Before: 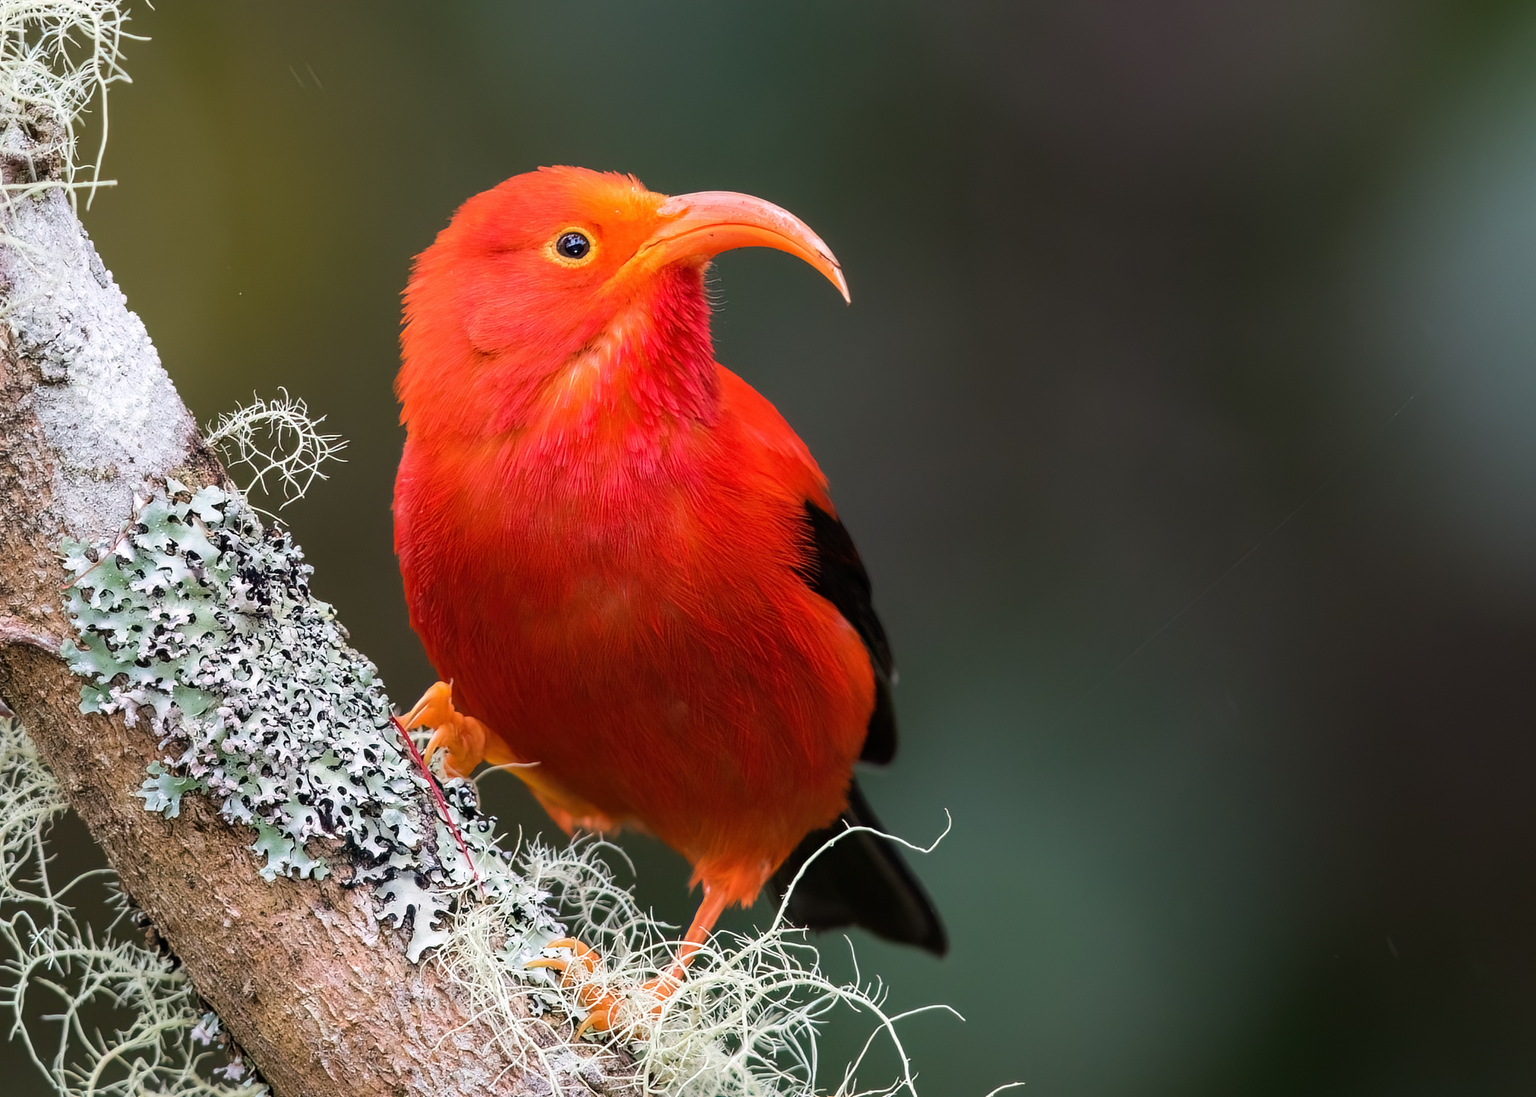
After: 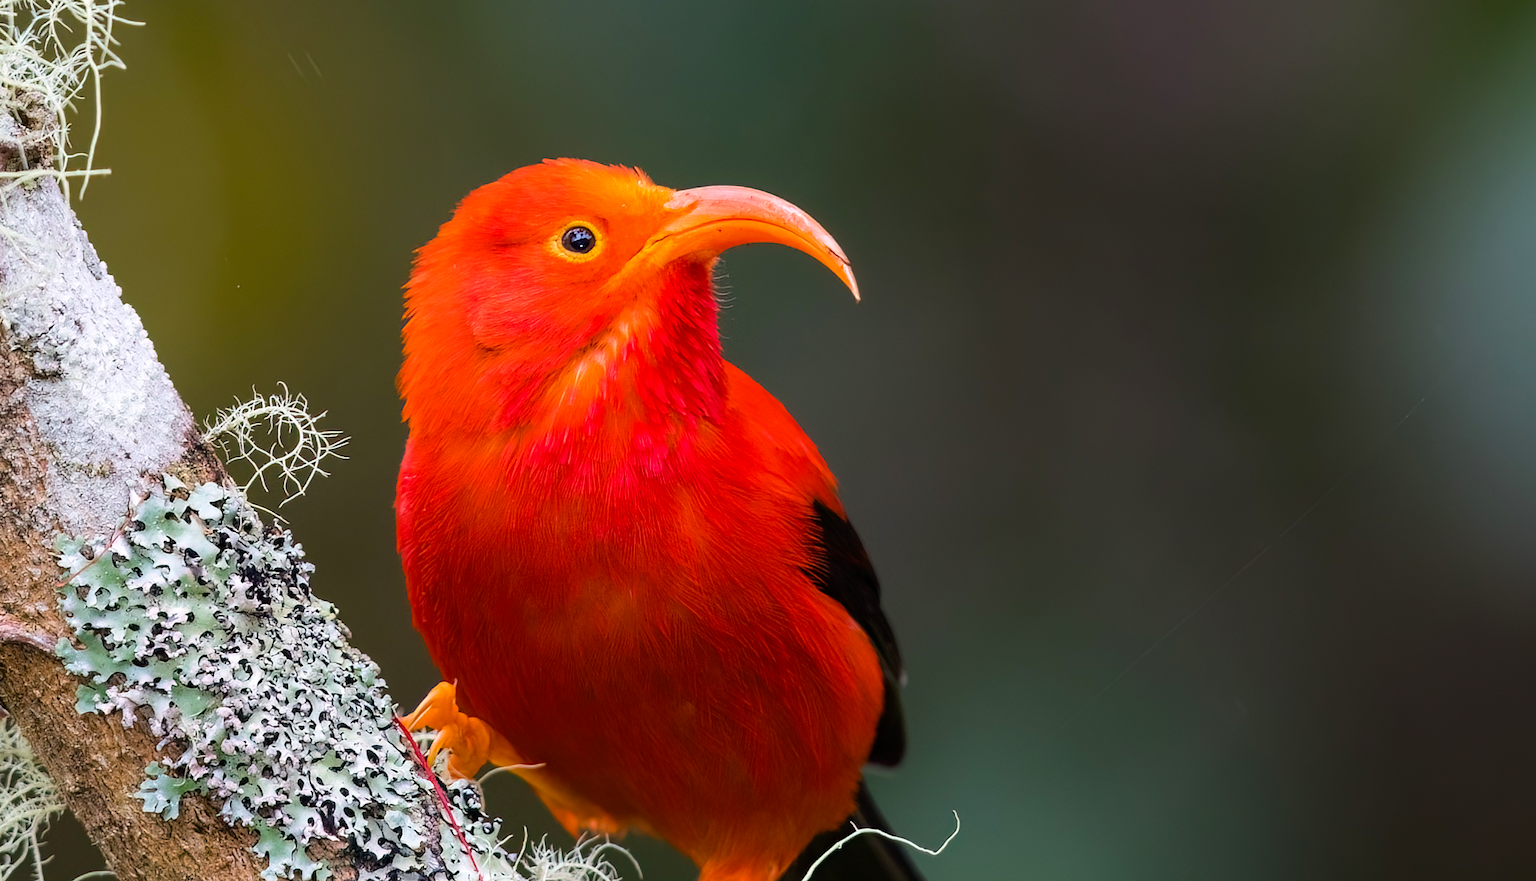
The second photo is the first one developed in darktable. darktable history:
crop: bottom 19.644%
color balance rgb: perceptual saturation grading › global saturation 20%, global vibrance 20%
rotate and perspective: rotation 0.174°, lens shift (vertical) 0.013, lens shift (horizontal) 0.019, shear 0.001, automatic cropping original format, crop left 0.007, crop right 0.991, crop top 0.016, crop bottom 0.997
grain: coarseness 0.81 ISO, strength 1.34%, mid-tones bias 0%
